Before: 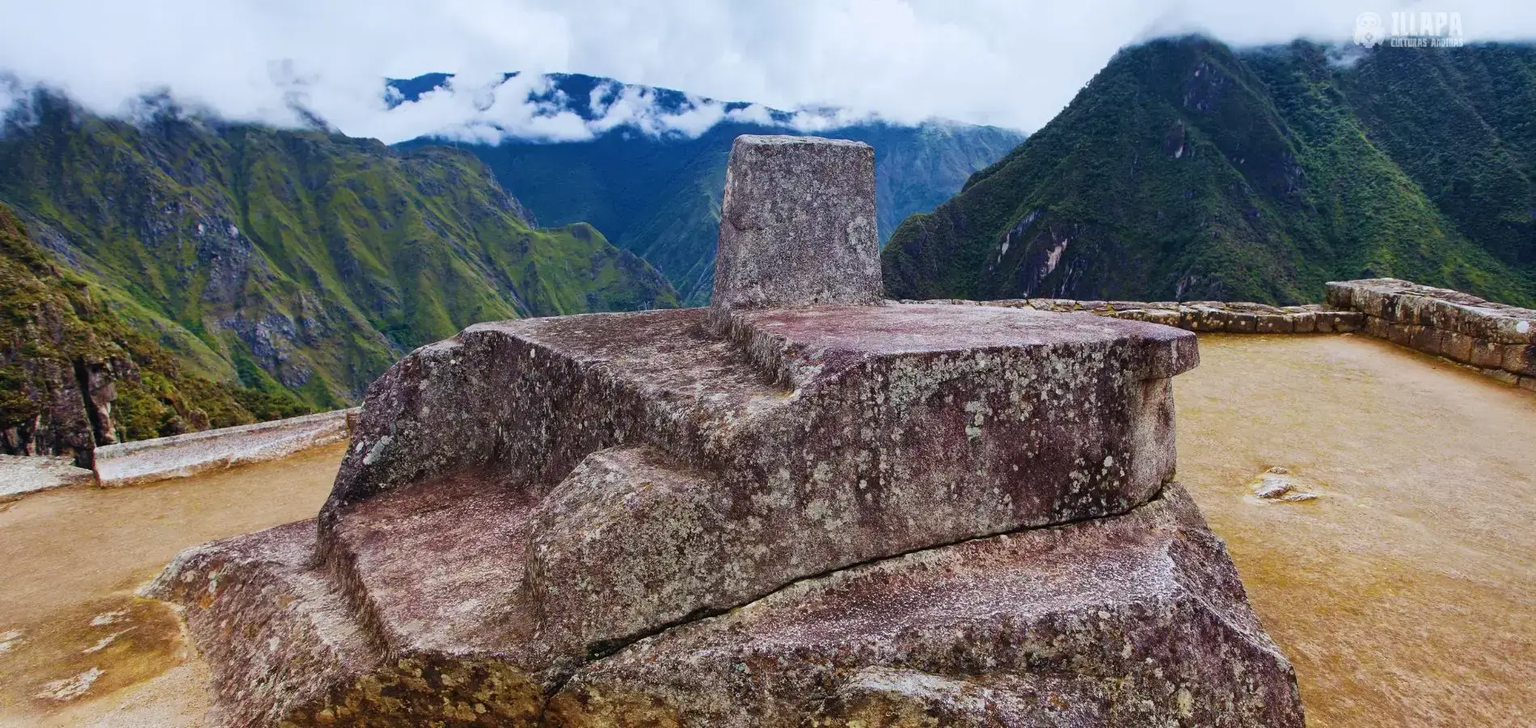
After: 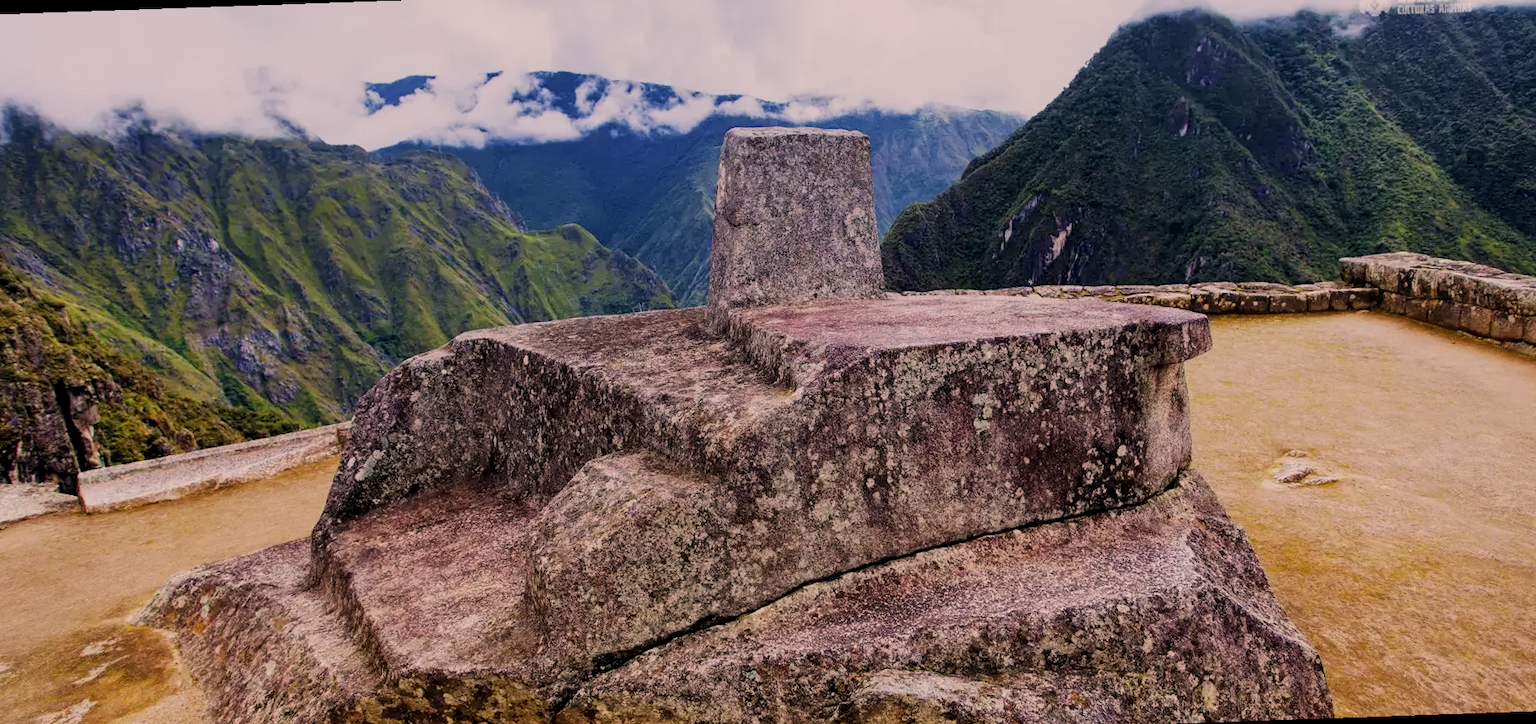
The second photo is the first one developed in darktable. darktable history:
filmic rgb: black relative exposure -7.65 EV, white relative exposure 4.56 EV, hardness 3.61
rotate and perspective: rotation -2°, crop left 0.022, crop right 0.978, crop top 0.049, crop bottom 0.951
tone equalizer: on, module defaults
color correction: highlights a* 11.96, highlights b* 11.58
local contrast: highlights 100%, shadows 100%, detail 131%, midtone range 0.2
